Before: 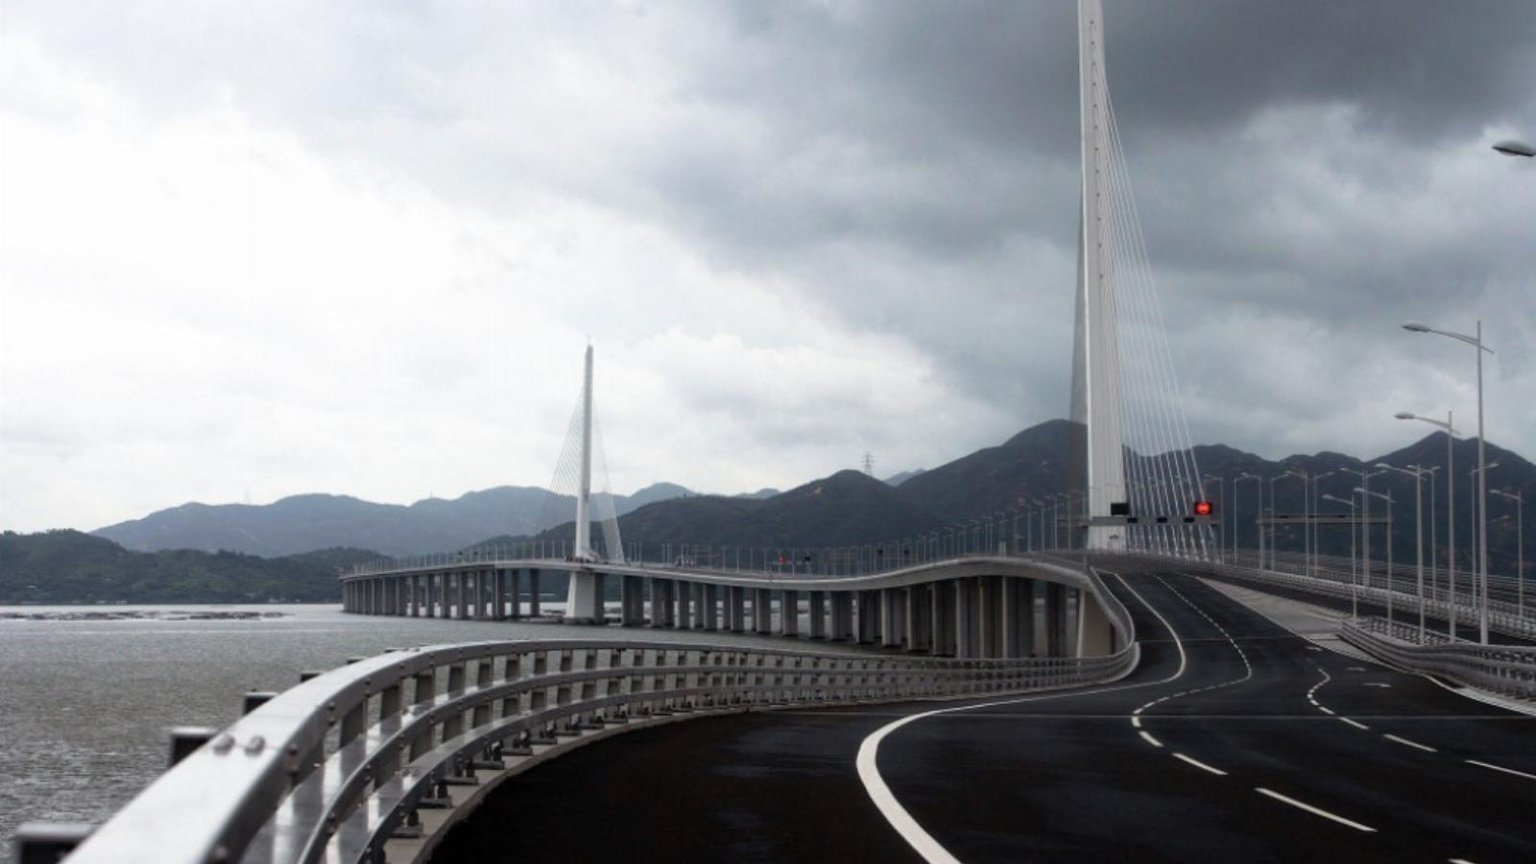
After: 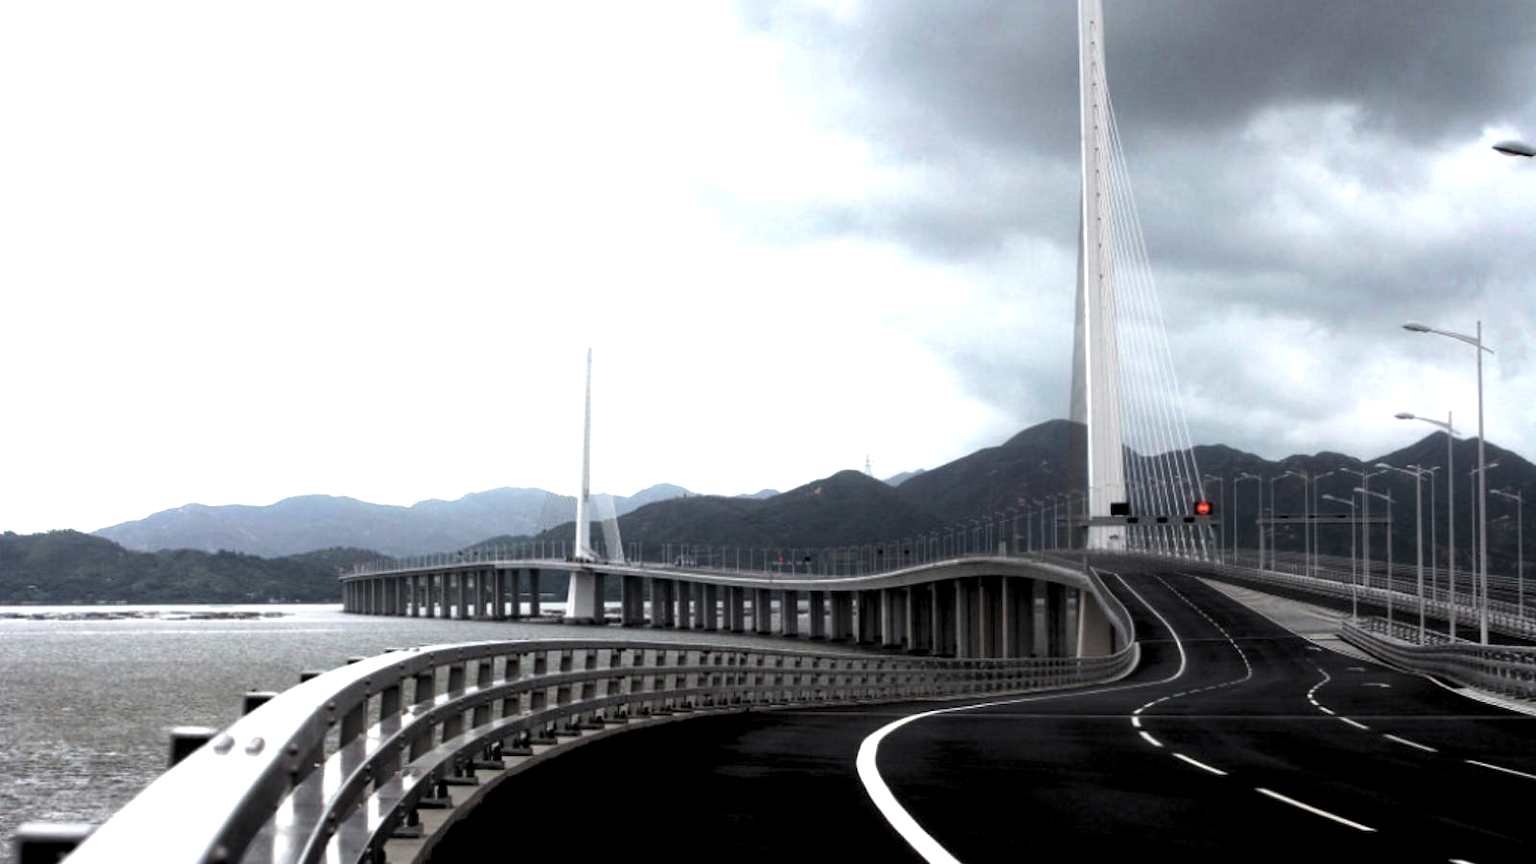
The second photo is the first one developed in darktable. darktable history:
exposure: exposure 1 EV, compensate exposure bias true, compensate highlight preservation false
levels: levels [0.116, 0.574, 1]
